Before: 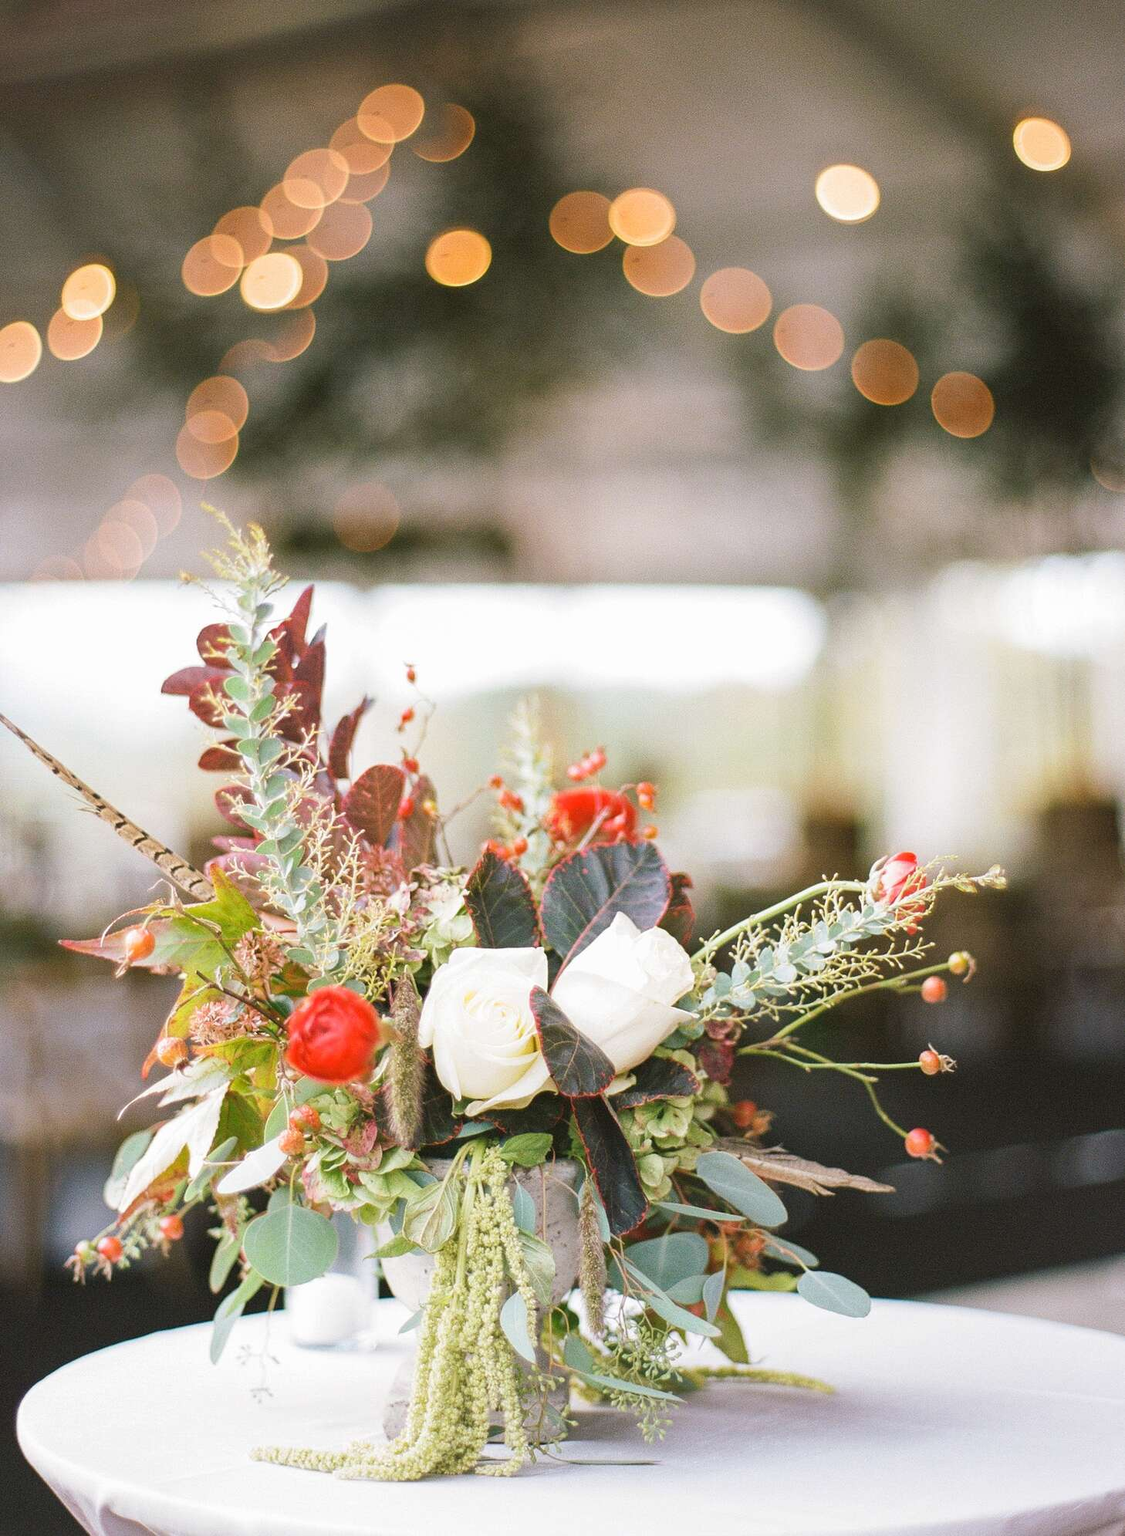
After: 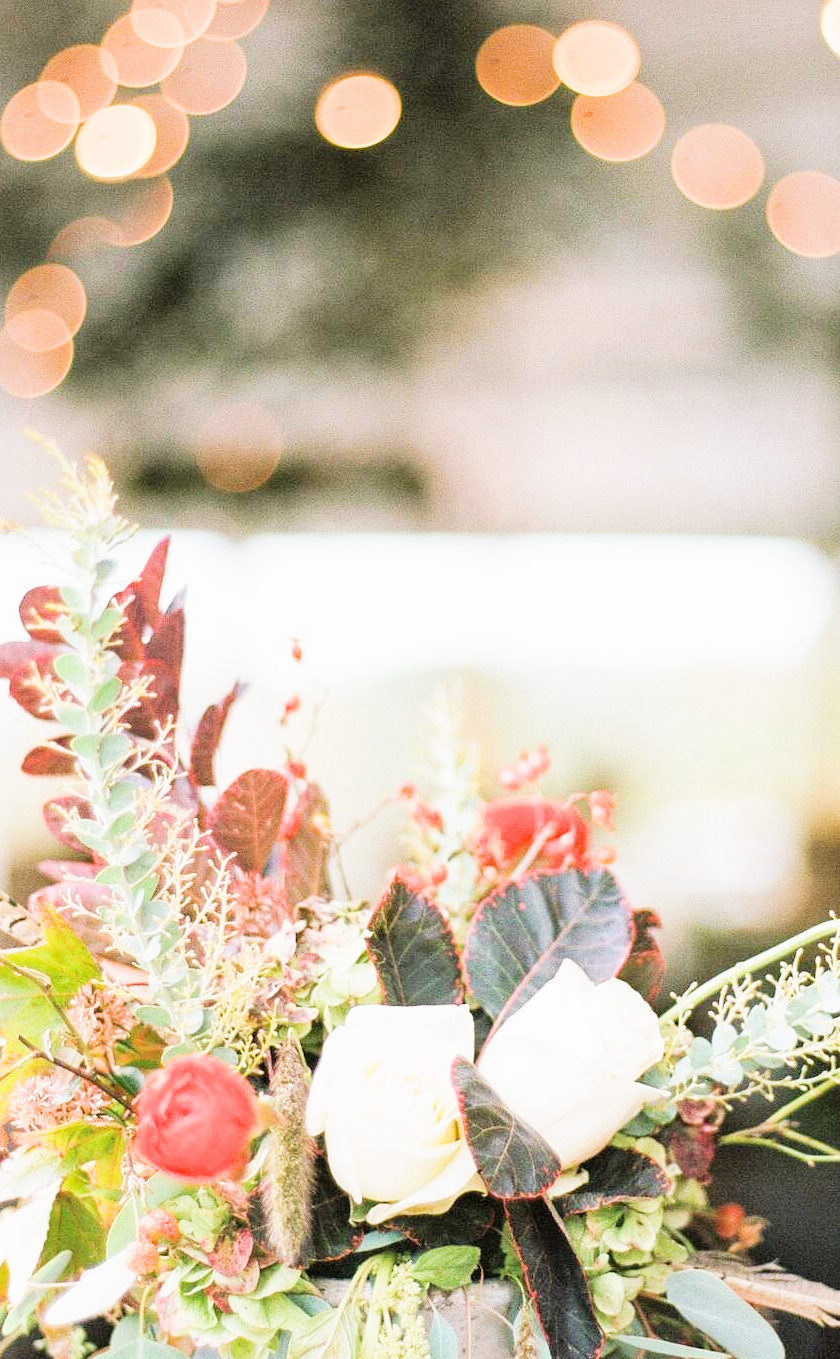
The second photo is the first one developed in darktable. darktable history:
exposure: exposure 1.134 EV, compensate exposure bias true, compensate highlight preservation false
filmic rgb: black relative exposure -5.06 EV, white relative exposure 3.97 EV, hardness 2.88, contrast 1.298, highlights saturation mix -29.03%
crop: left 16.216%, top 11.213%, right 26.136%, bottom 20.527%
